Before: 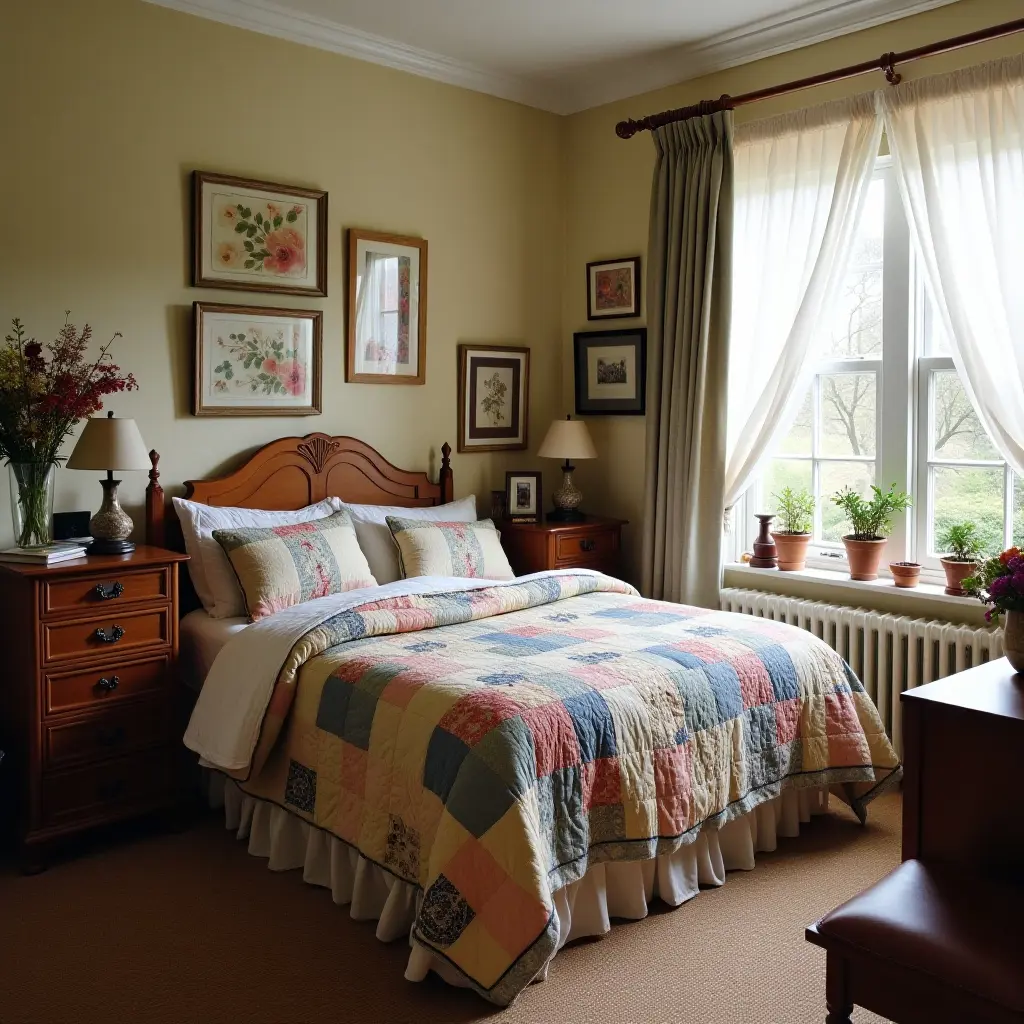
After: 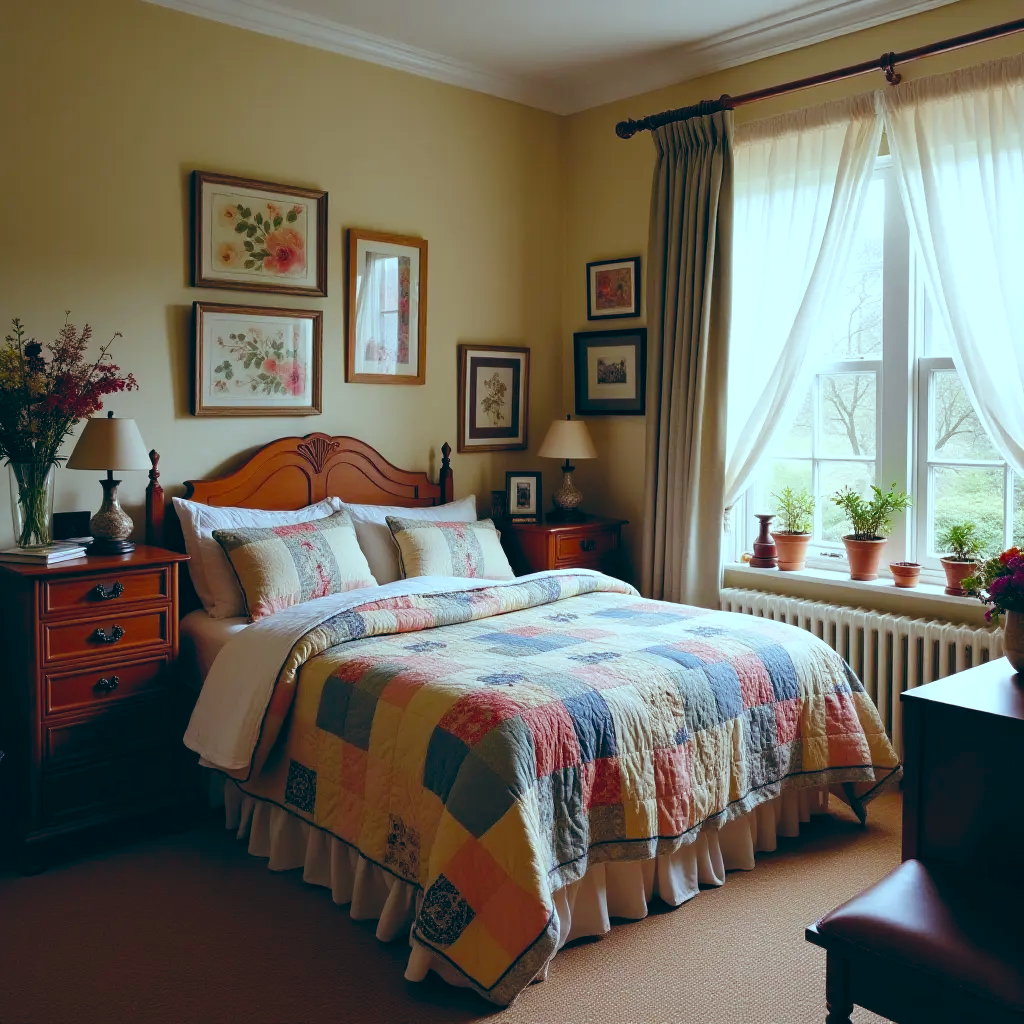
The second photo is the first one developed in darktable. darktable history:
color balance rgb: perceptual saturation grading › global saturation 20%, perceptual saturation grading › highlights -25%, perceptual saturation grading › shadows 25%
color balance: lift [1.003, 0.993, 1.001, 1.007], gamma [1.018, 1.072, 0.959, 0.928], gain [0.974, 0.873, 1.031, 1.127]
